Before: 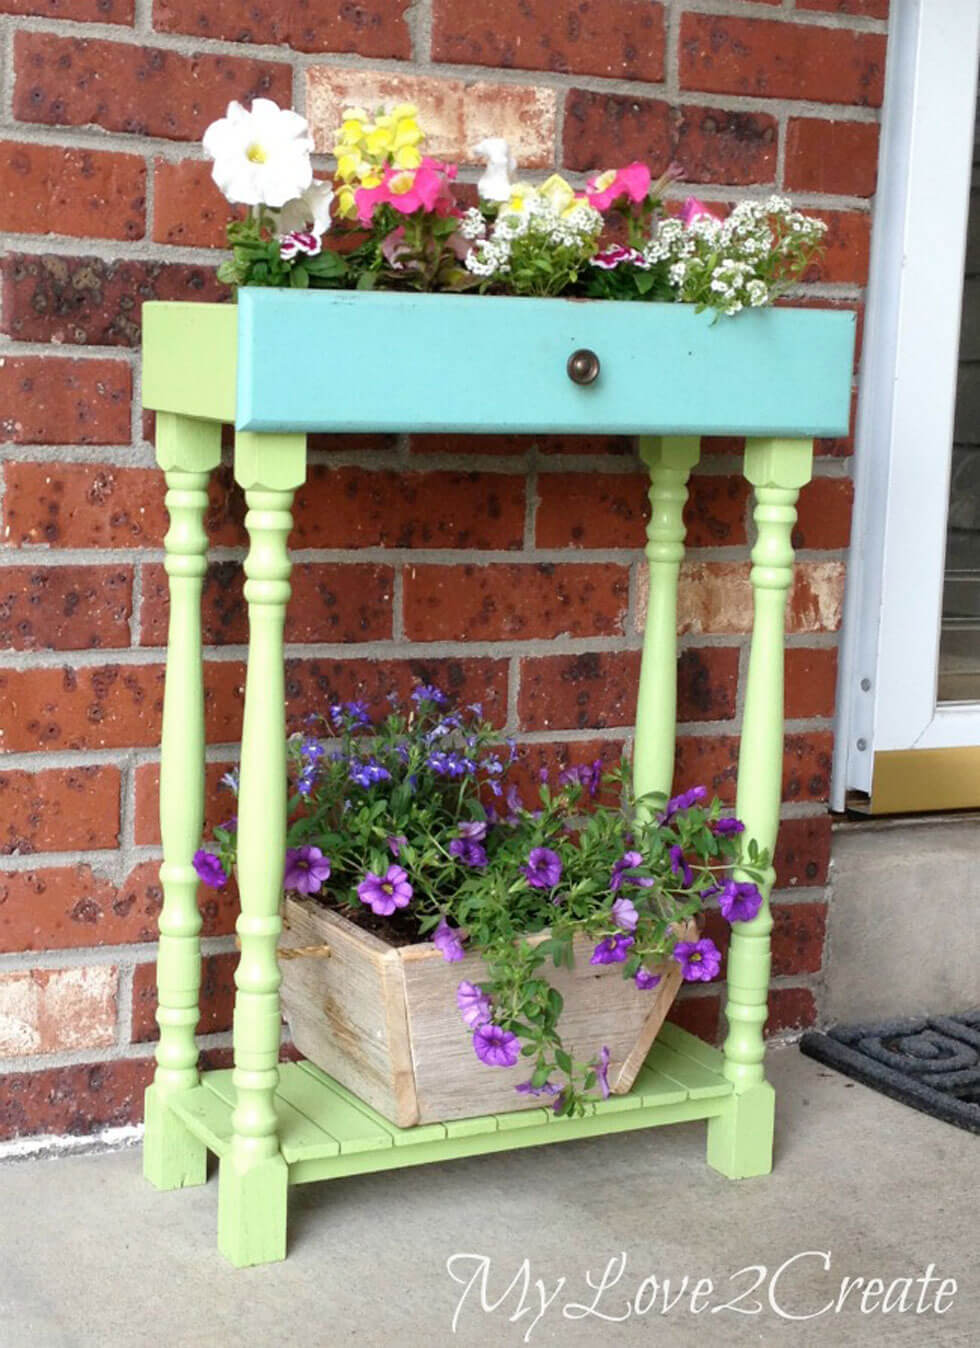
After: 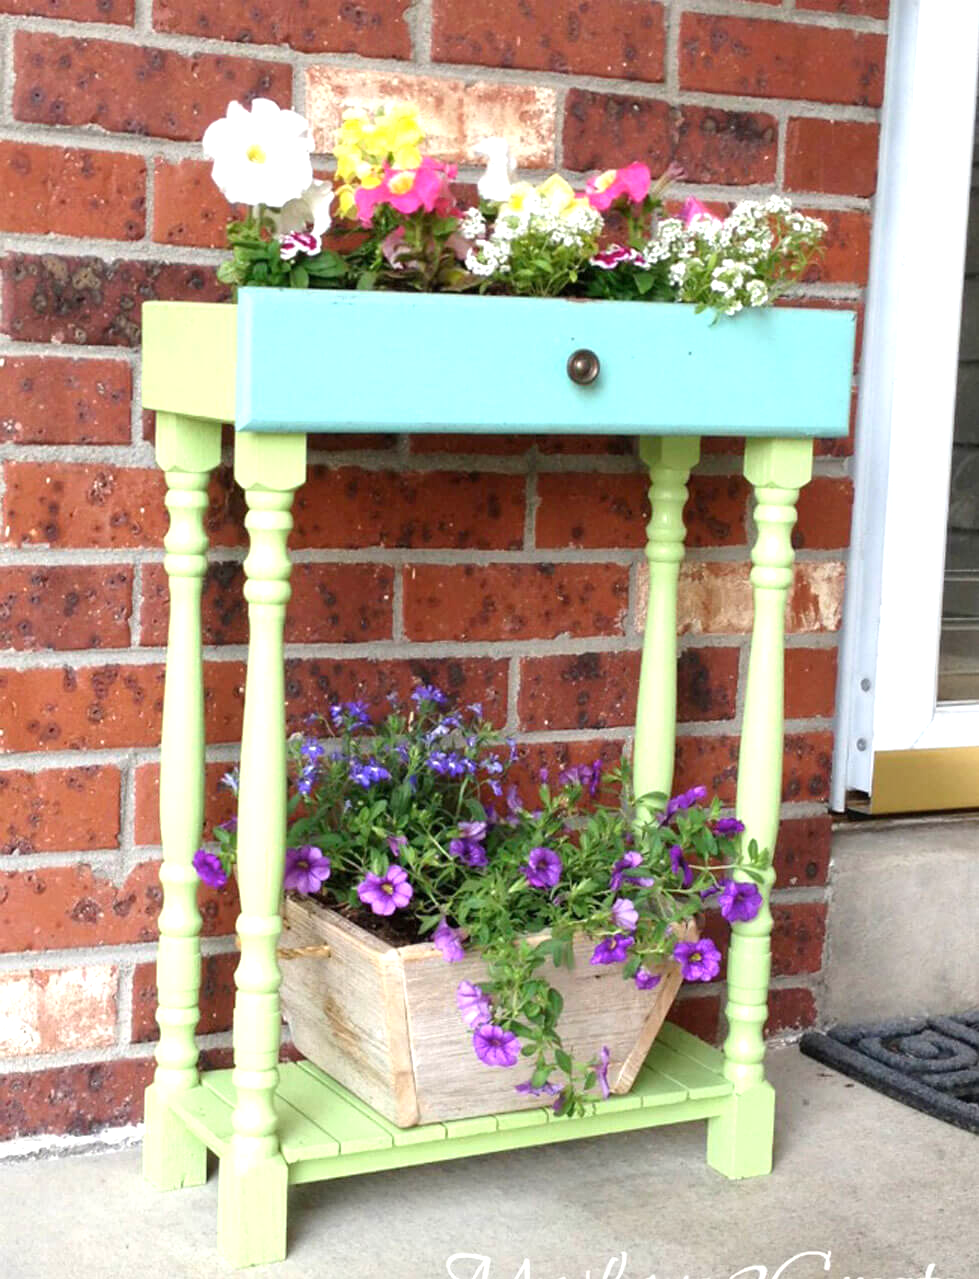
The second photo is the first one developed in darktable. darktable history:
crop and rotate: top 0%, bottom 5.097%
exposure: exposure 0.515 EV, compensate highlight preservation false
